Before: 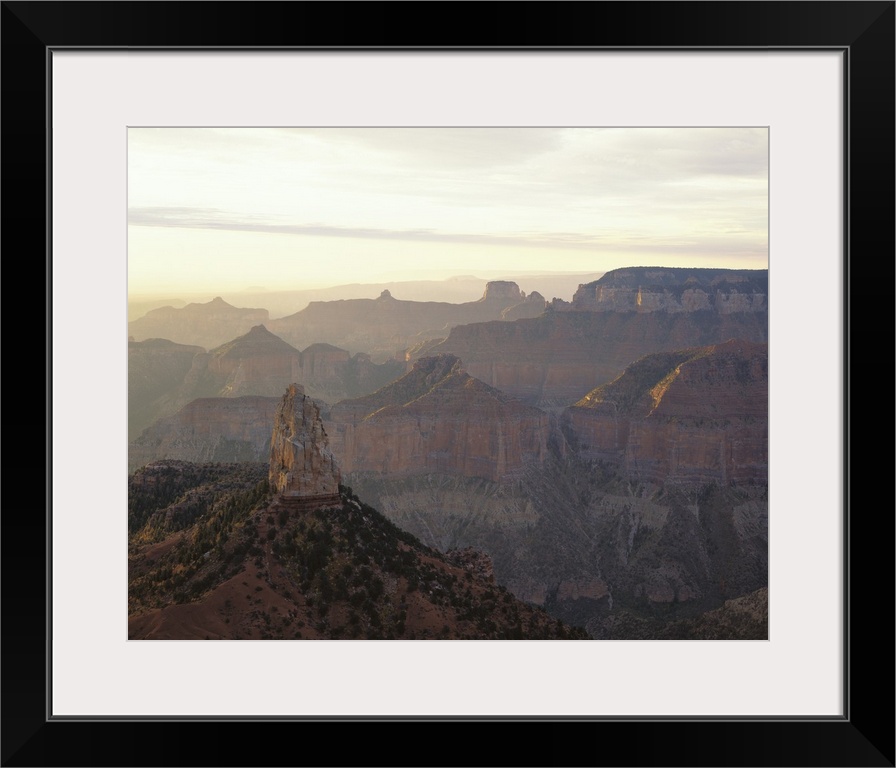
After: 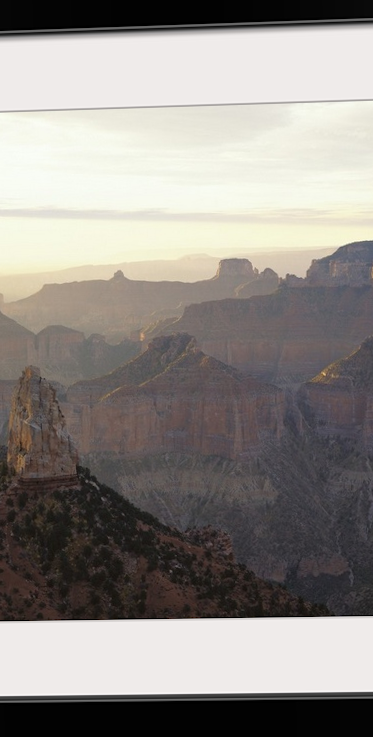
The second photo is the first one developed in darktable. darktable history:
rotate and perspective: rotation -1.32°, lens shift (horizontal) -0.031, crop left 0.015, crop right 0.985, crop top 0.047, crop bottom 0.982
crop: left 28.583%, right 29.231%
